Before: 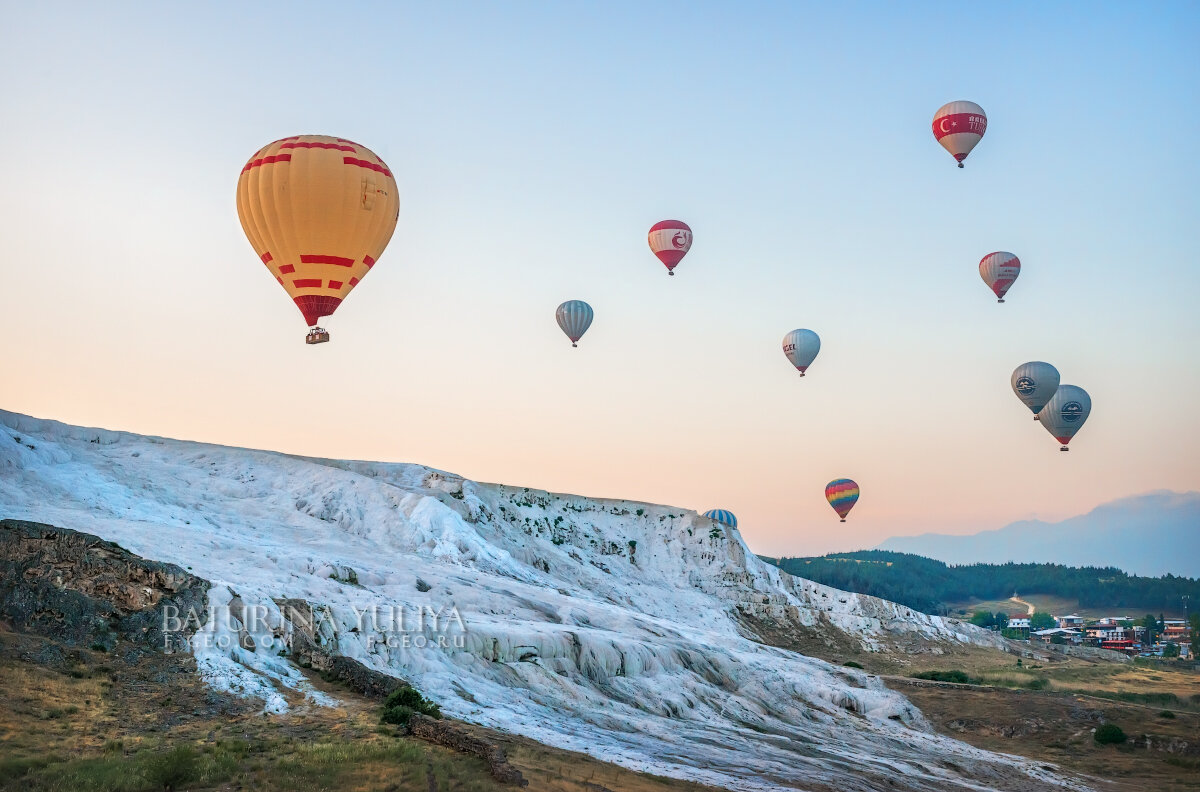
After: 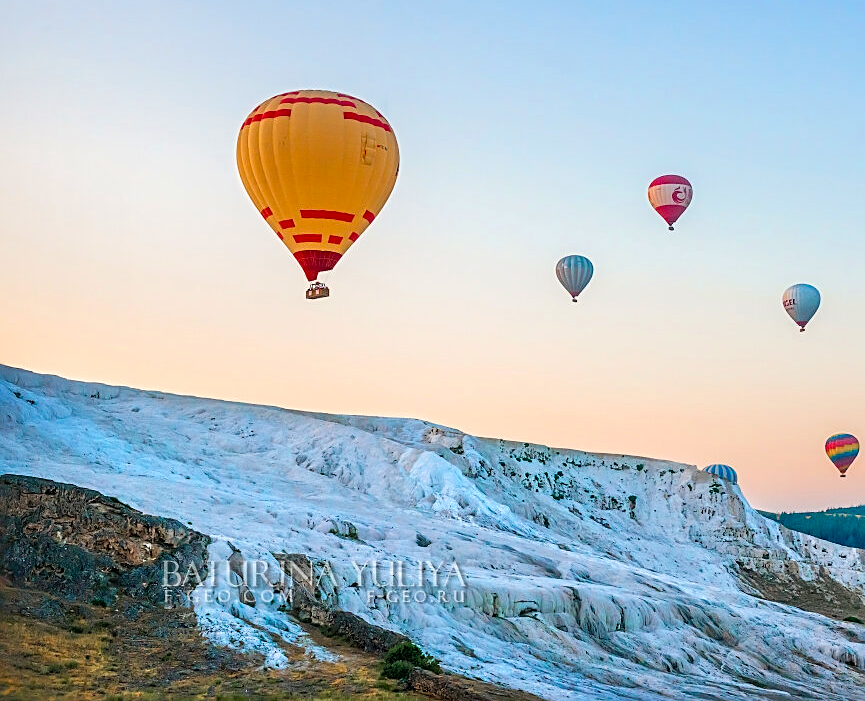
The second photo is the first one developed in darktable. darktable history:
crop: top 5.793%, right 27.843%, bottom 5.6%
sharpen: on, module defaults
velvia: strength 31.88%, mid-tones bias 0.207
